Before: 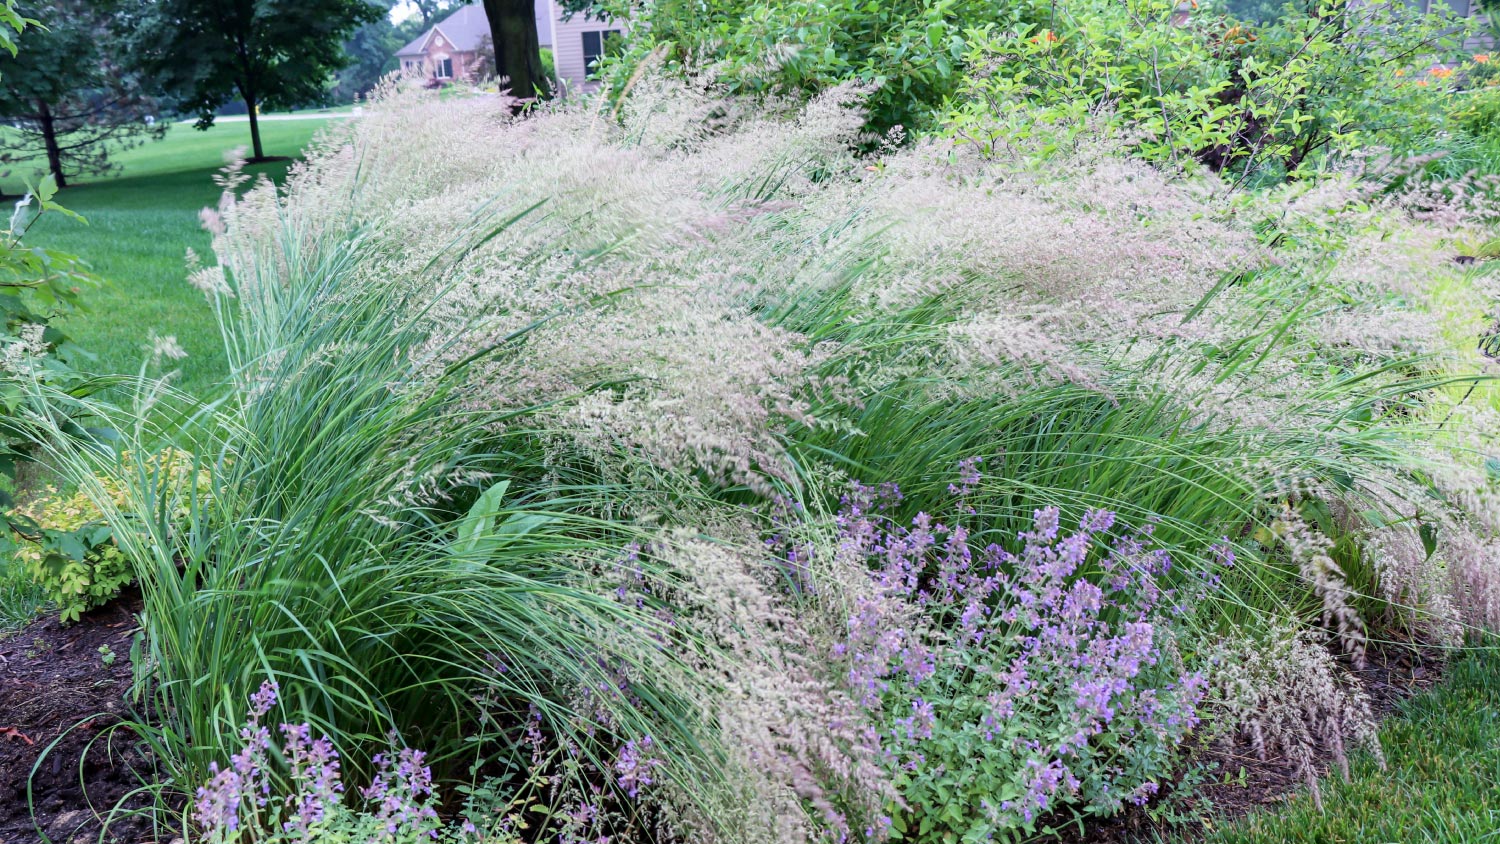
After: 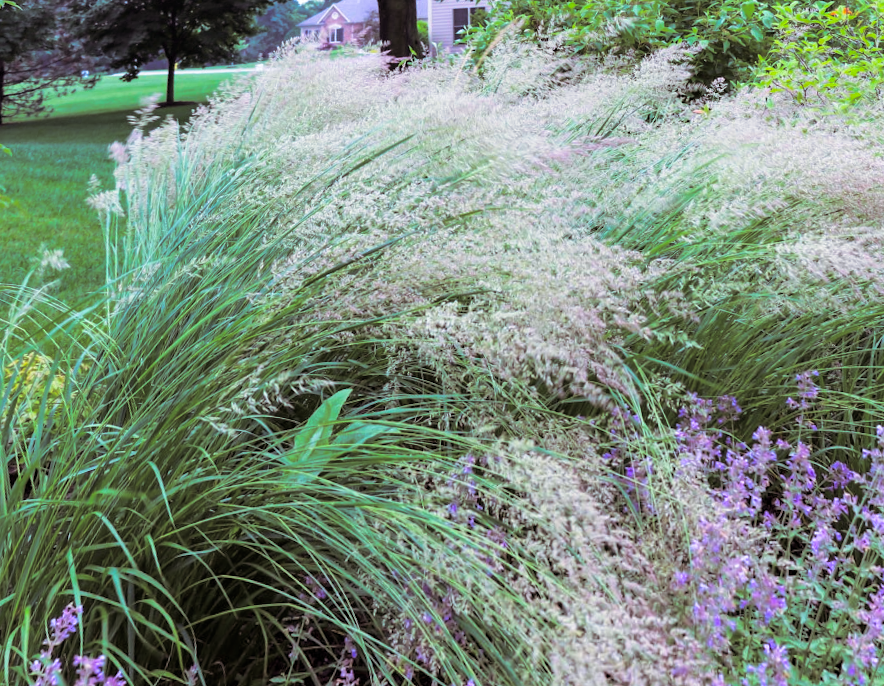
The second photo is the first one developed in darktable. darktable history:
rotate and perspective: rotation 0.72°, lens shift (vertical) -0.352, lens shift (horizontal) -0.051, crop left 0.152, crop right 0.859, crop top 0.019, crop bottom 0.964
crop: right 28.885%, bottom 16.626%
split-toning: shadows › saturation 0.24, highlights › hue 54°, highlights › saturation 0.24
color balance rgb: linear chroma grading › global chroma 15%, perceptual saturation grading › global saturation 30%
white balance: red 0.988, blue 1.017
